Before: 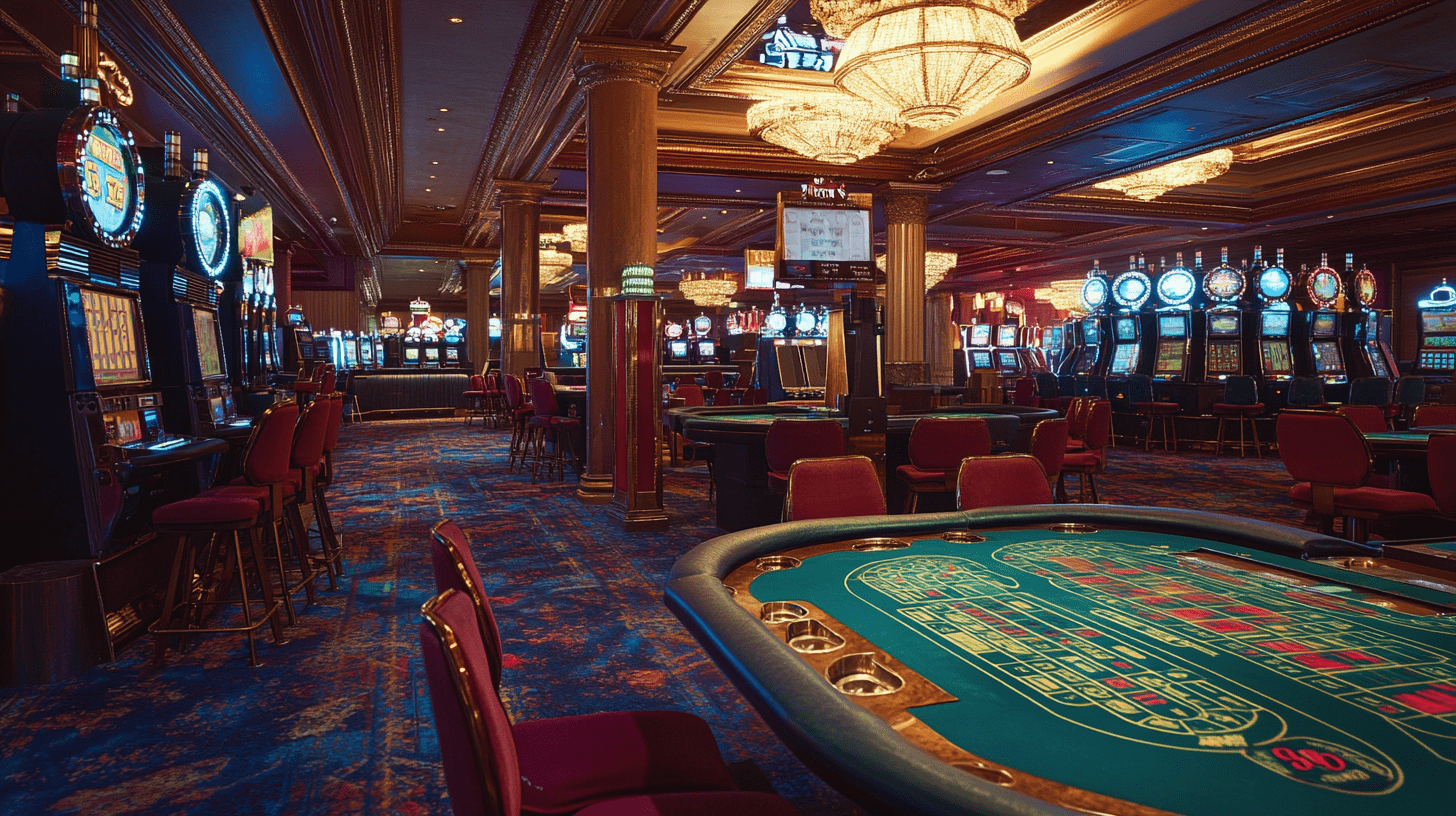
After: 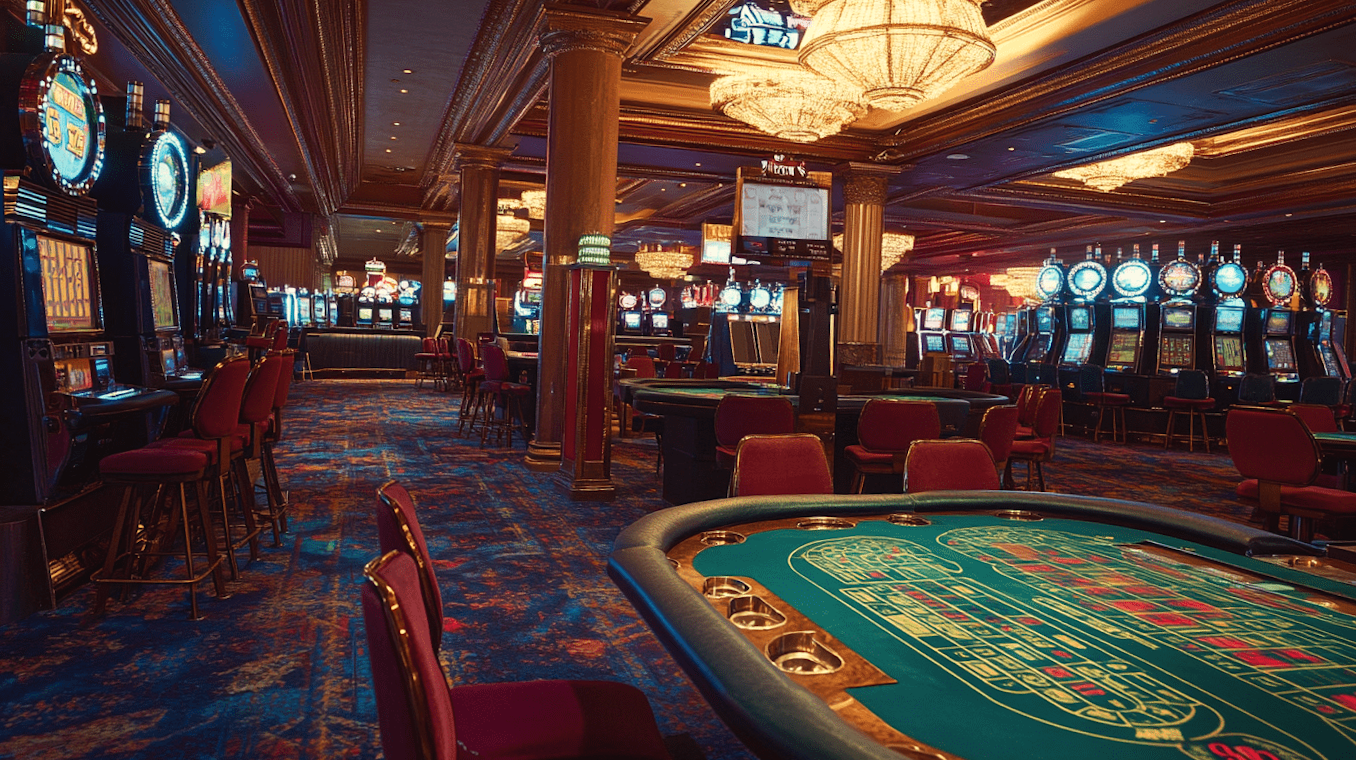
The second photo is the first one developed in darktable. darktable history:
white balance: red 1.045, blue 0.932
crop and rotate: angle -2.38°
rotate and perspective: automatic cropping off
